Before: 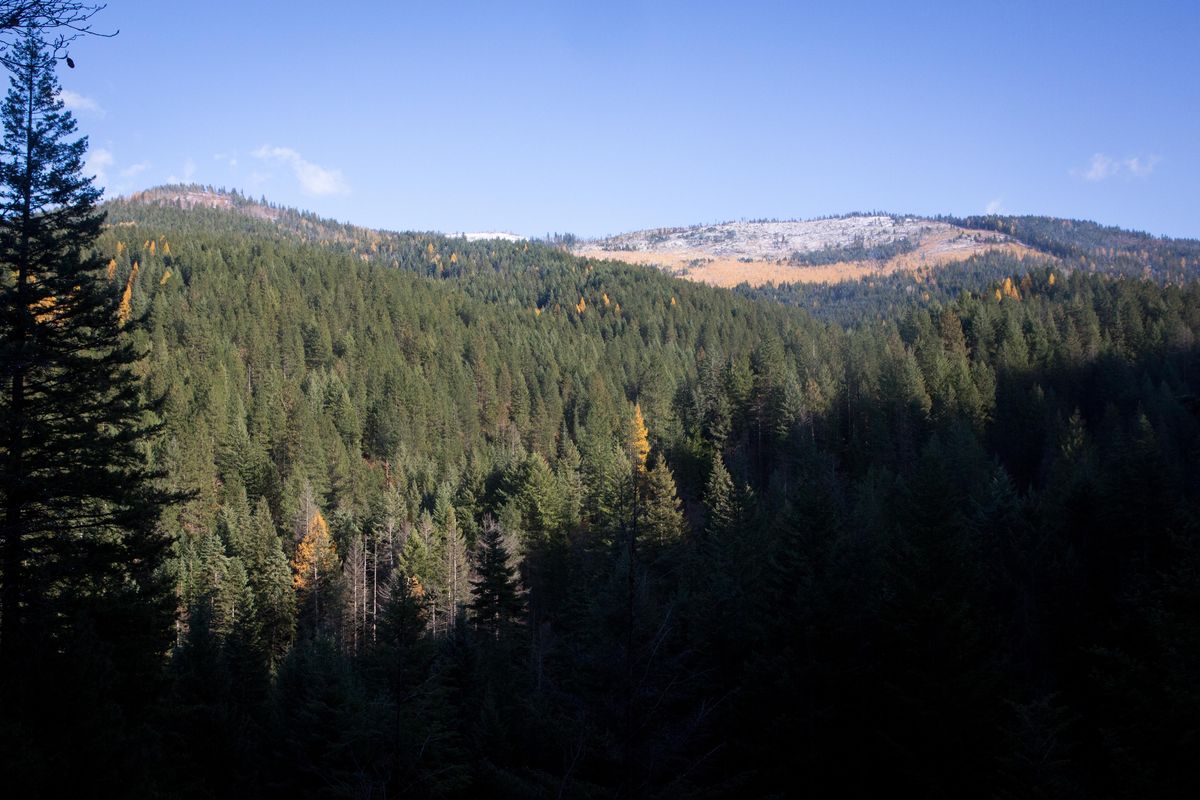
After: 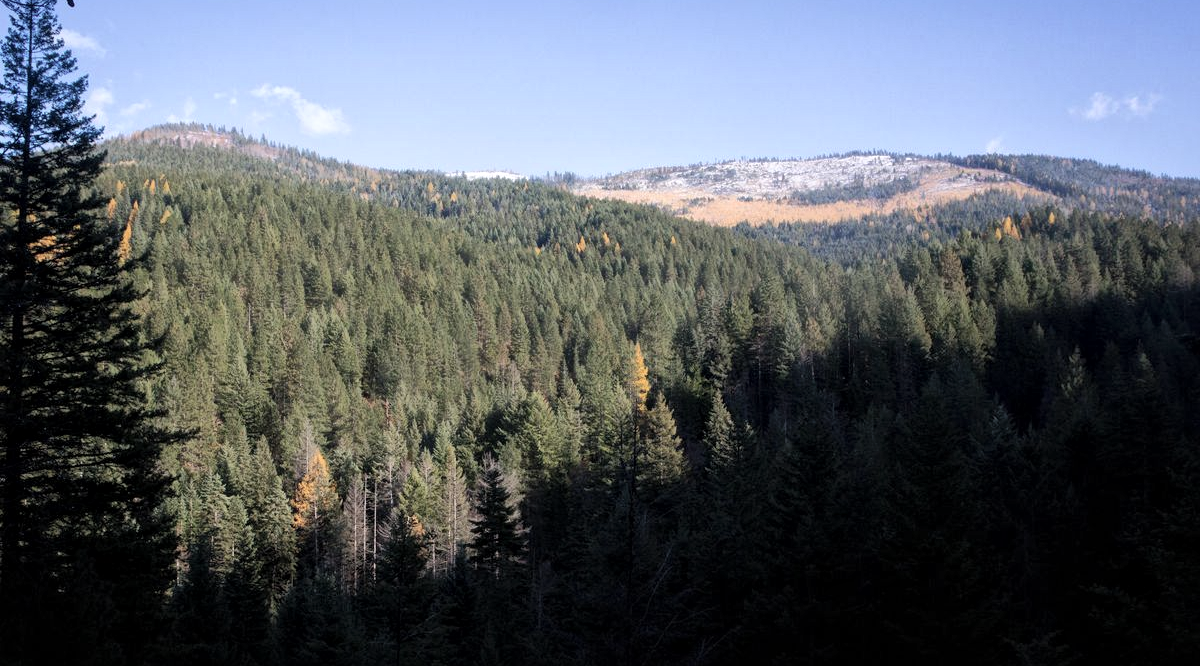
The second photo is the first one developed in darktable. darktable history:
exposure: exposure -0.582 EV, compensate highlight preservation false
crop: top 7.625%, bottom 8.027%
global tonemap: drago (1, 100), detail 1
